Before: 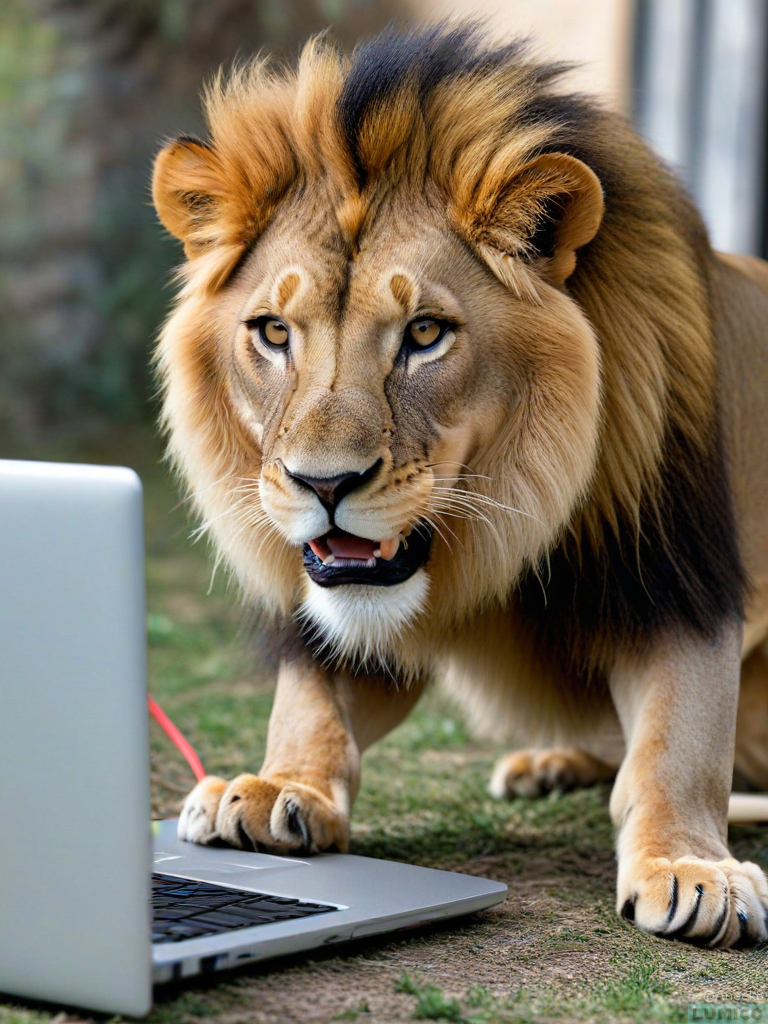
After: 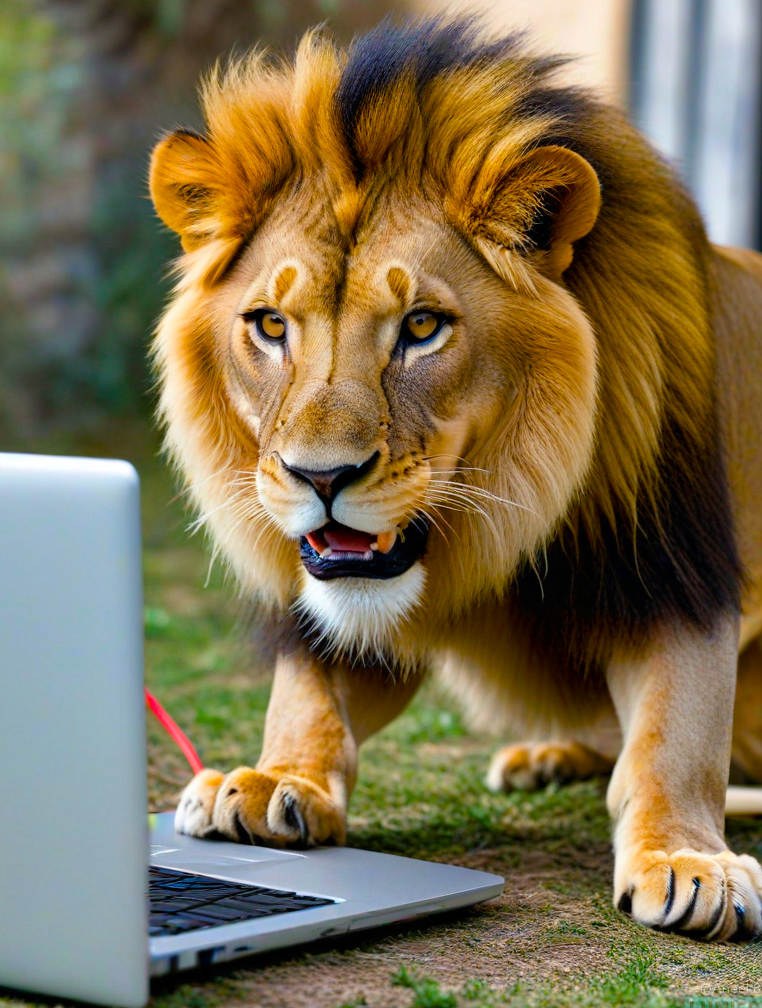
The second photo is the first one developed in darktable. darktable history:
crop: left 0.479%, top 0.705%, right 0.235%, bottom 0.838%
color balance rgb: perceptual saturation grading › global saturation 37.283%, perceptual saturation grading › shadows 35.342%, global vibrance 20%
